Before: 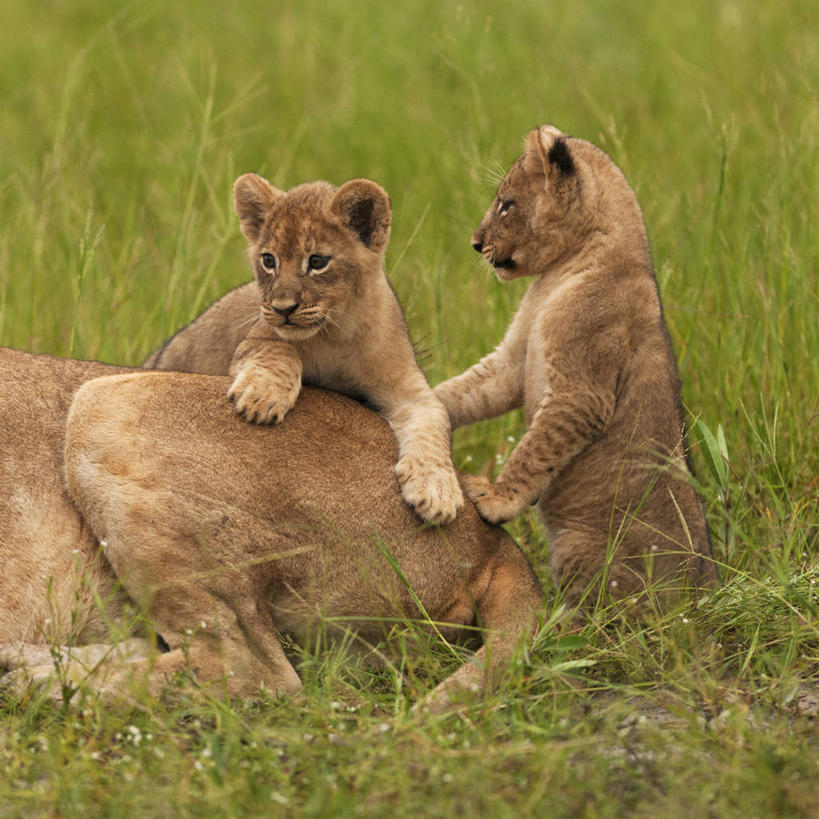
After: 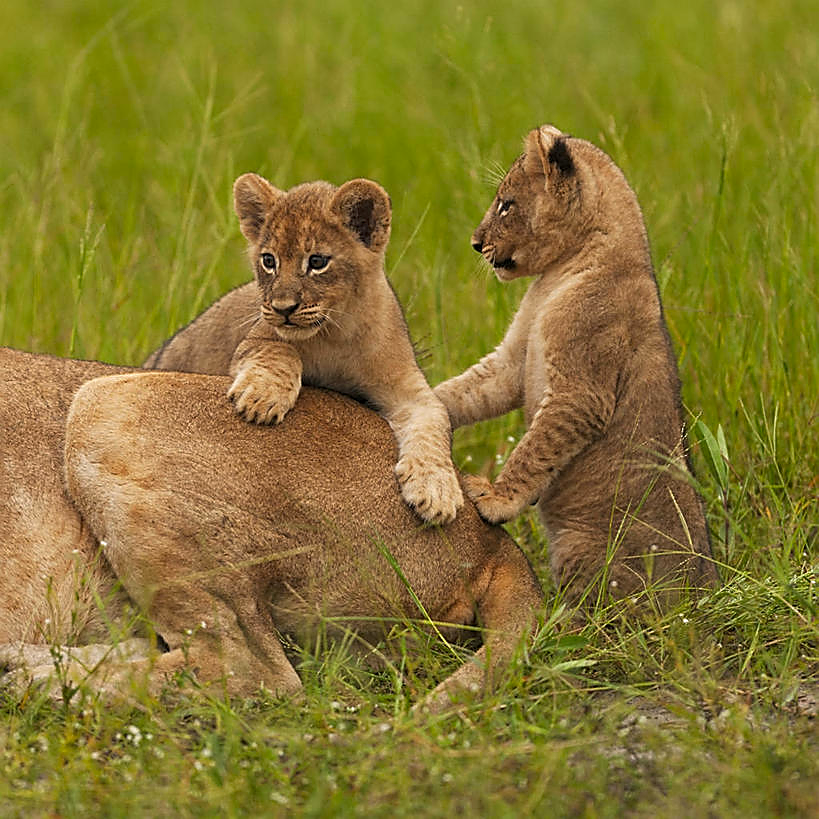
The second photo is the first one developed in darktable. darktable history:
sharpen: radius 1.4, amount 1.25, threshold 0.7
vibrance: vibrance 100%
